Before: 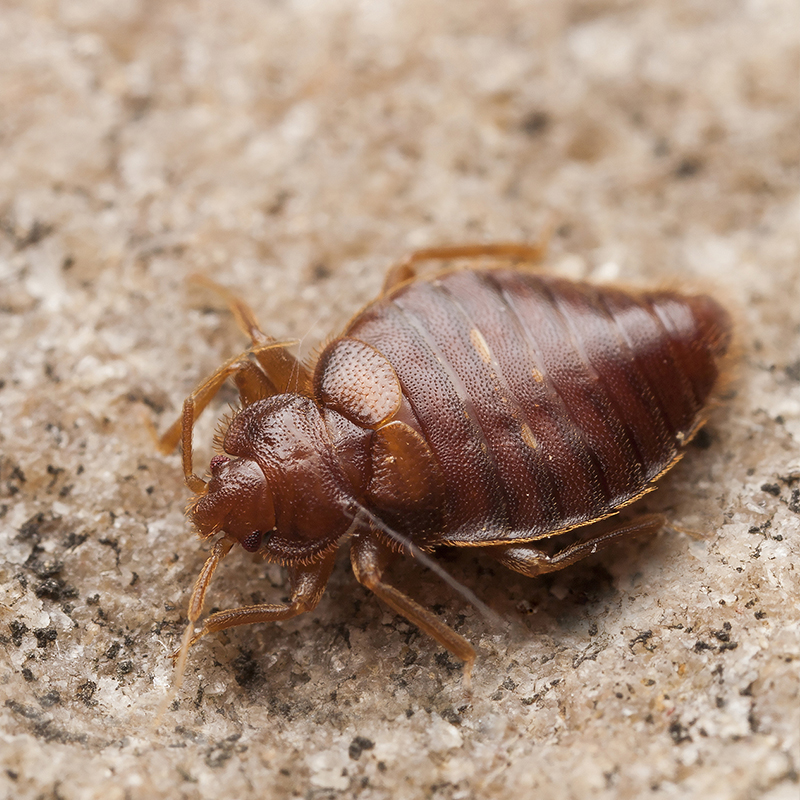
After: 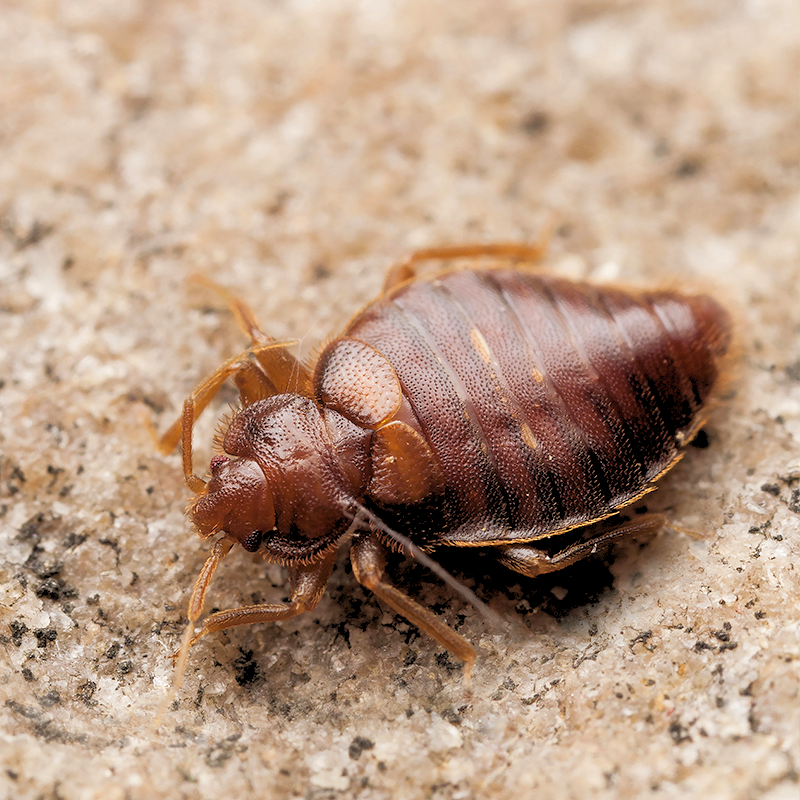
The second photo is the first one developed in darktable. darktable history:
exposure: exposure 0.127 EV, compensate highlight preservation false
color balance: contrast 10%
rgb levels: preserve colors sum RGB, levels [[0.038, 0.433, 0.934], [0, 0.5, 1], [0, 0.5, 1]]
